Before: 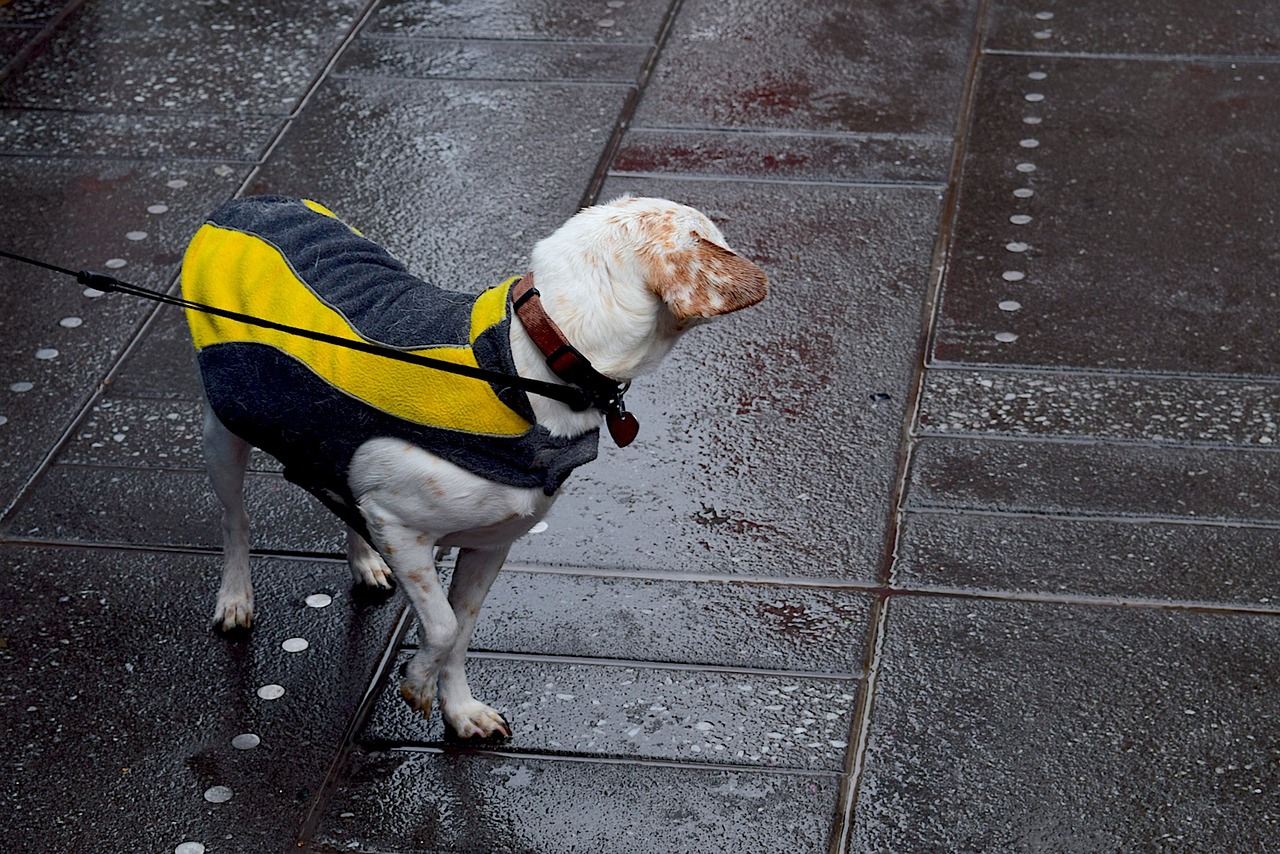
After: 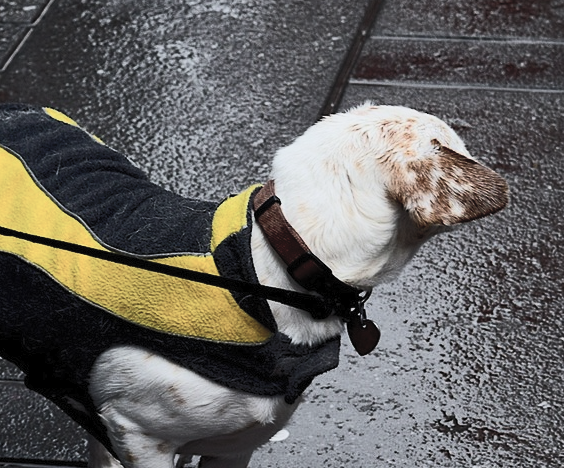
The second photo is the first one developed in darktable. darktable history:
base curve: curves: ch0 [(0, 0) (0.032, 0.037) (0.105, 0.228) (0.435, 0.76) (0.856, 0.983) (1, 1)]
crop: left 20.248%, top 10.86%, right 35.675%, bottom 34.321%
exposure: exposure -2.002 EV, compensate highlight preservation false
contrast brightness saturation: contrast 0.43, brightness 0.56, saturation -0.19
